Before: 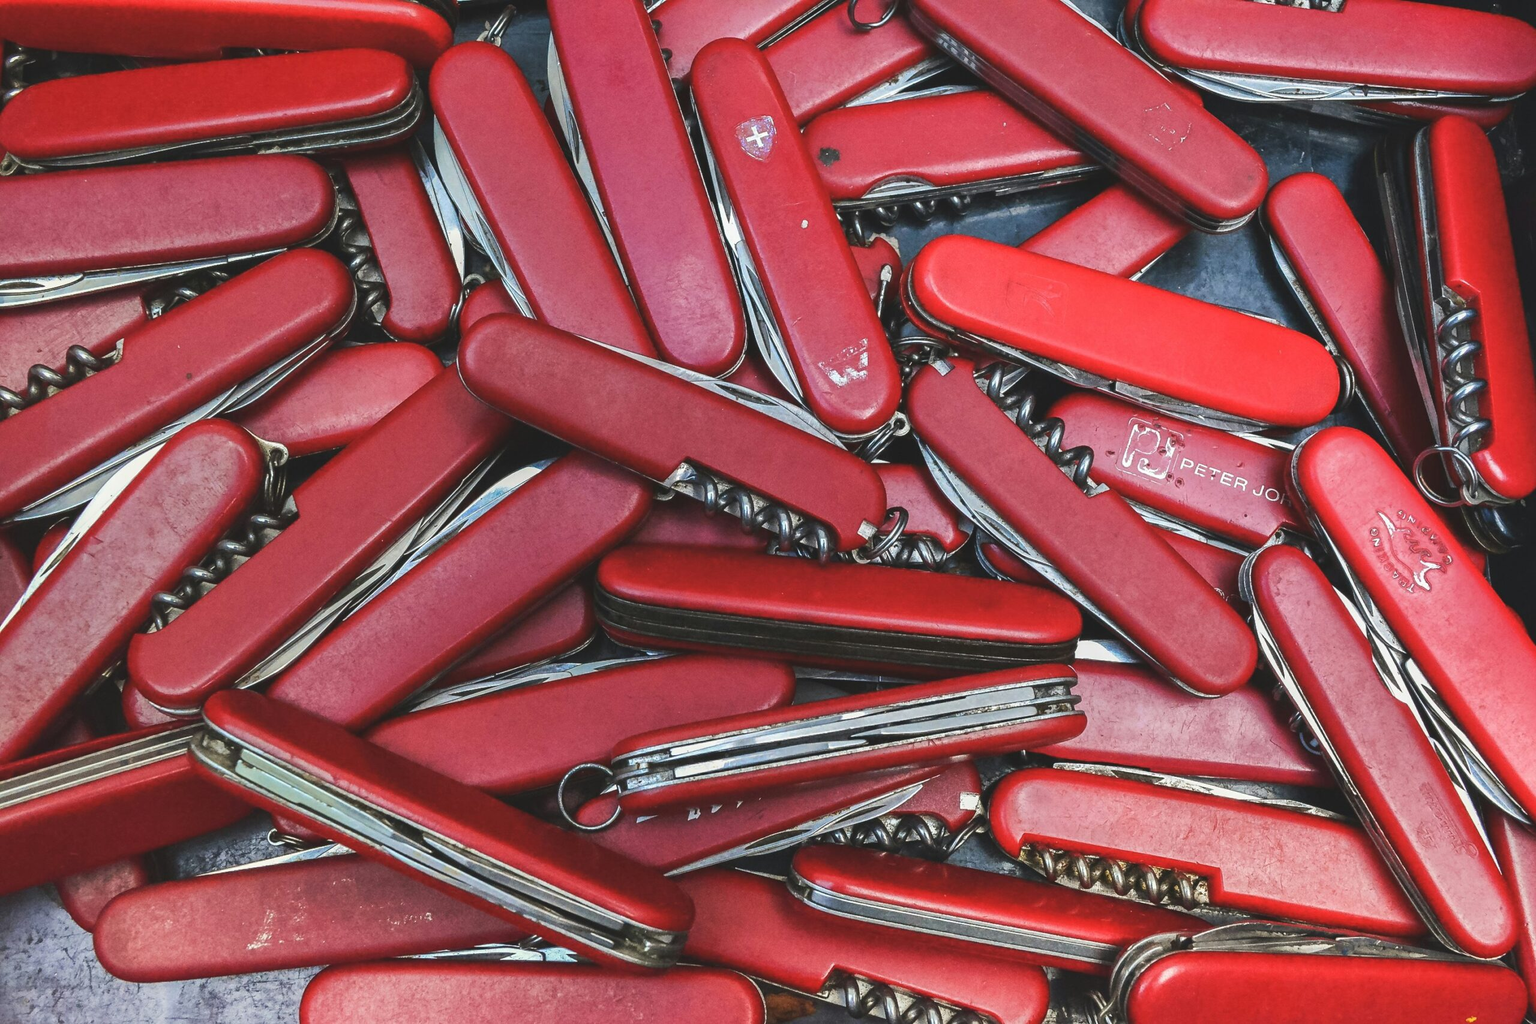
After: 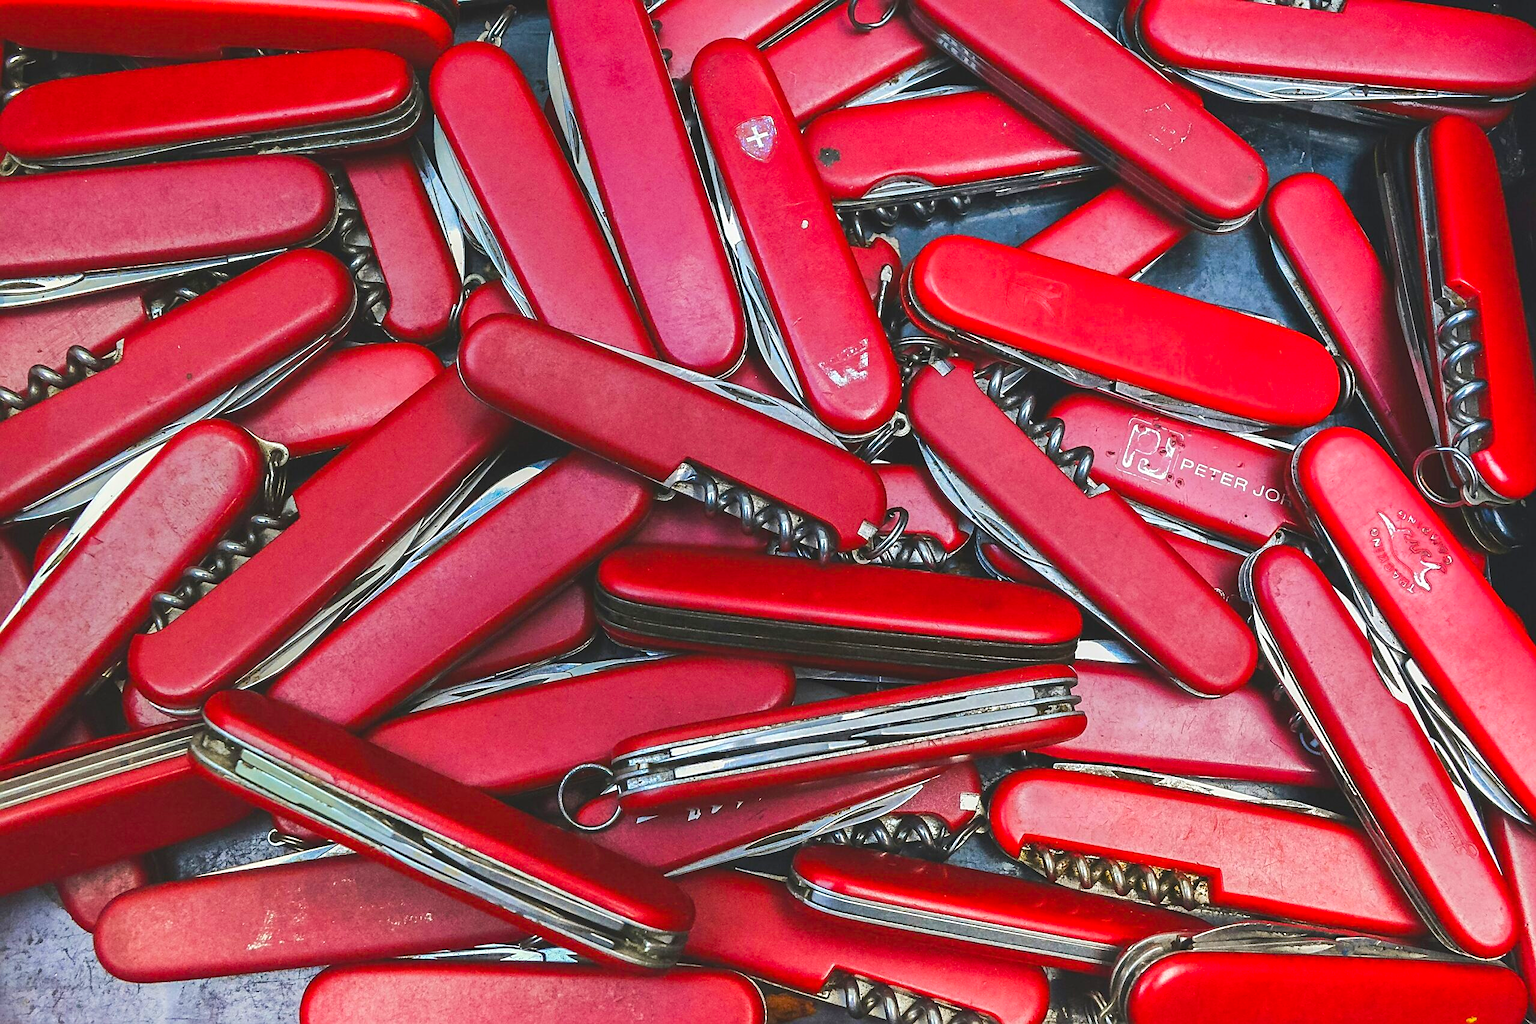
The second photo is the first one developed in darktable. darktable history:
sharpen: on, module defaults
color balance rgb: perceptual saturation grading › global saturation 25%, perceptual brilliance grading › mid-tones 10%, perceptual brilliance grading › shadows 15%, global vibrance 20%
